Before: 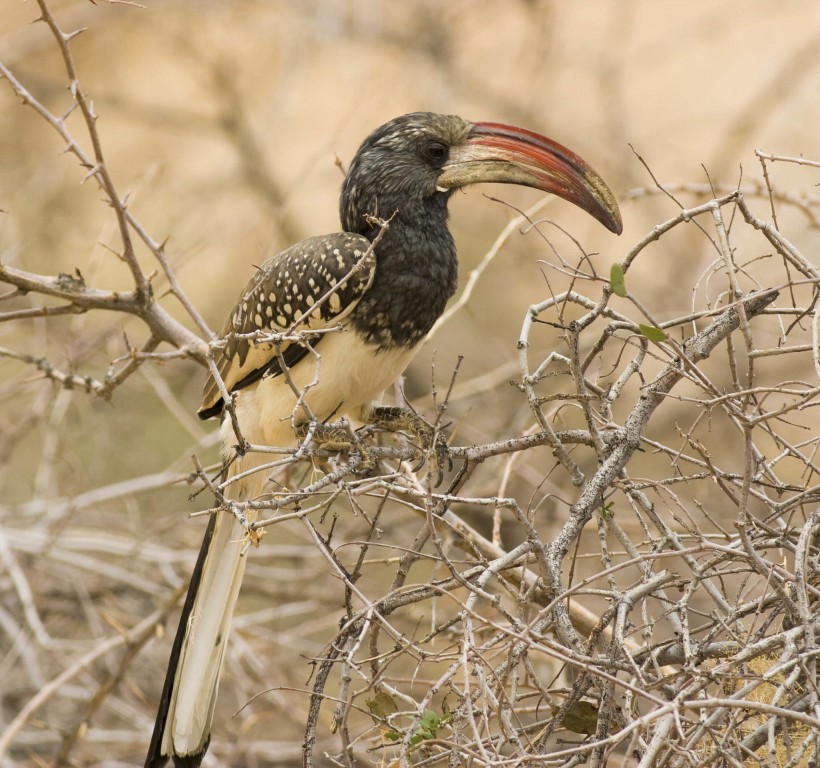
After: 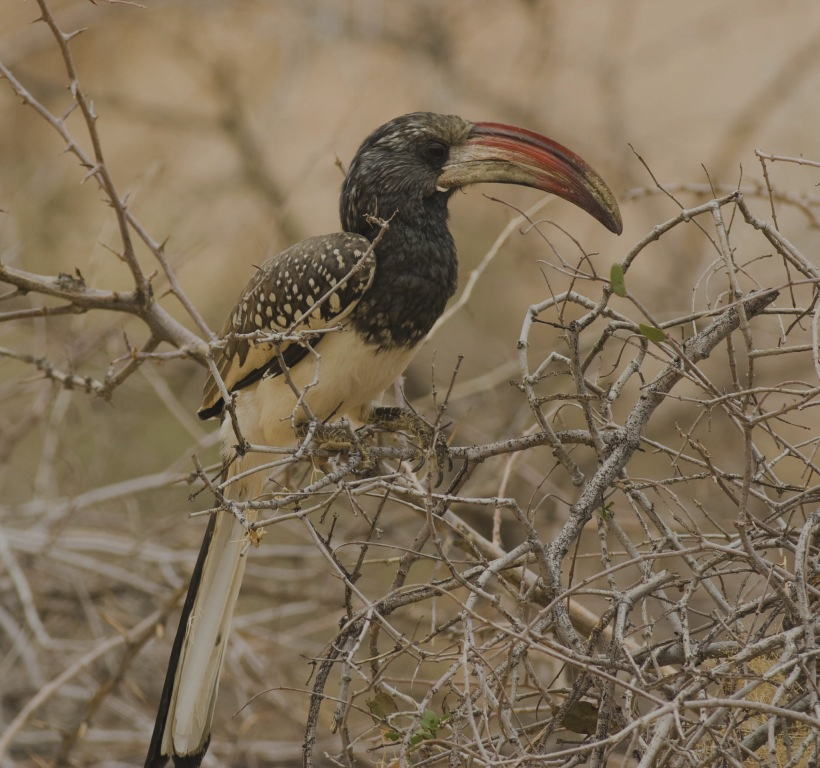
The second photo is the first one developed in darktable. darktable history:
exposure: black level correction -0.016, exposure -1.023 EV, compensate highlight preservation false
